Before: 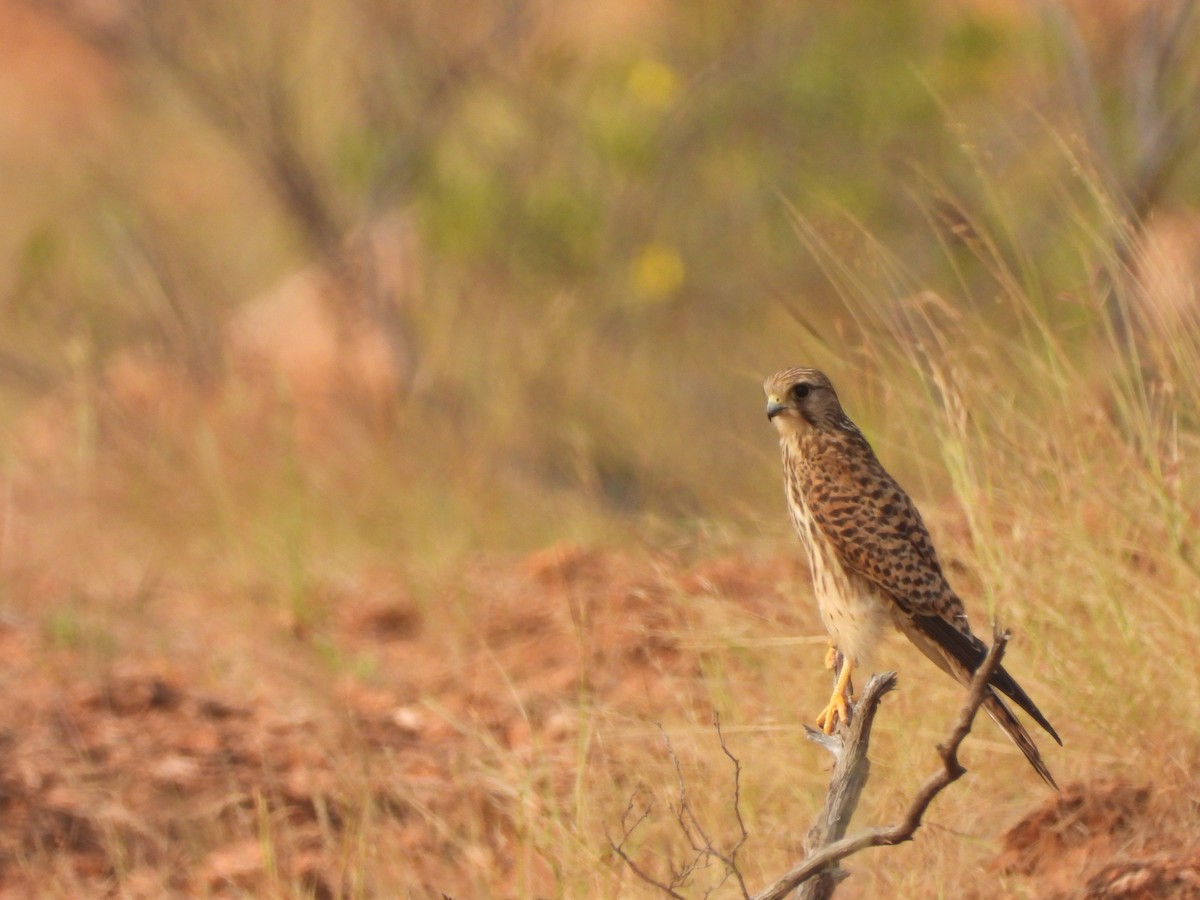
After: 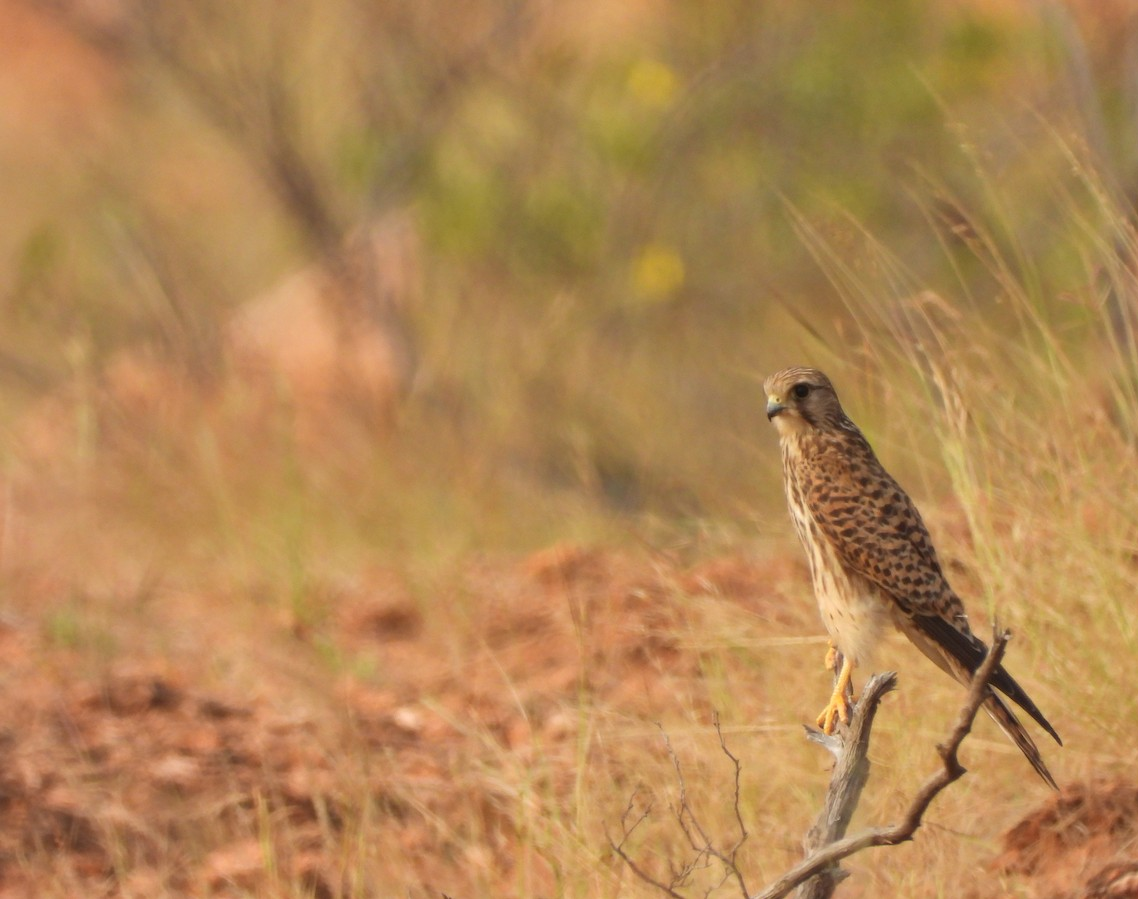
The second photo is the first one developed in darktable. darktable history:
crop and rotate: left 0%, right 5.104%
